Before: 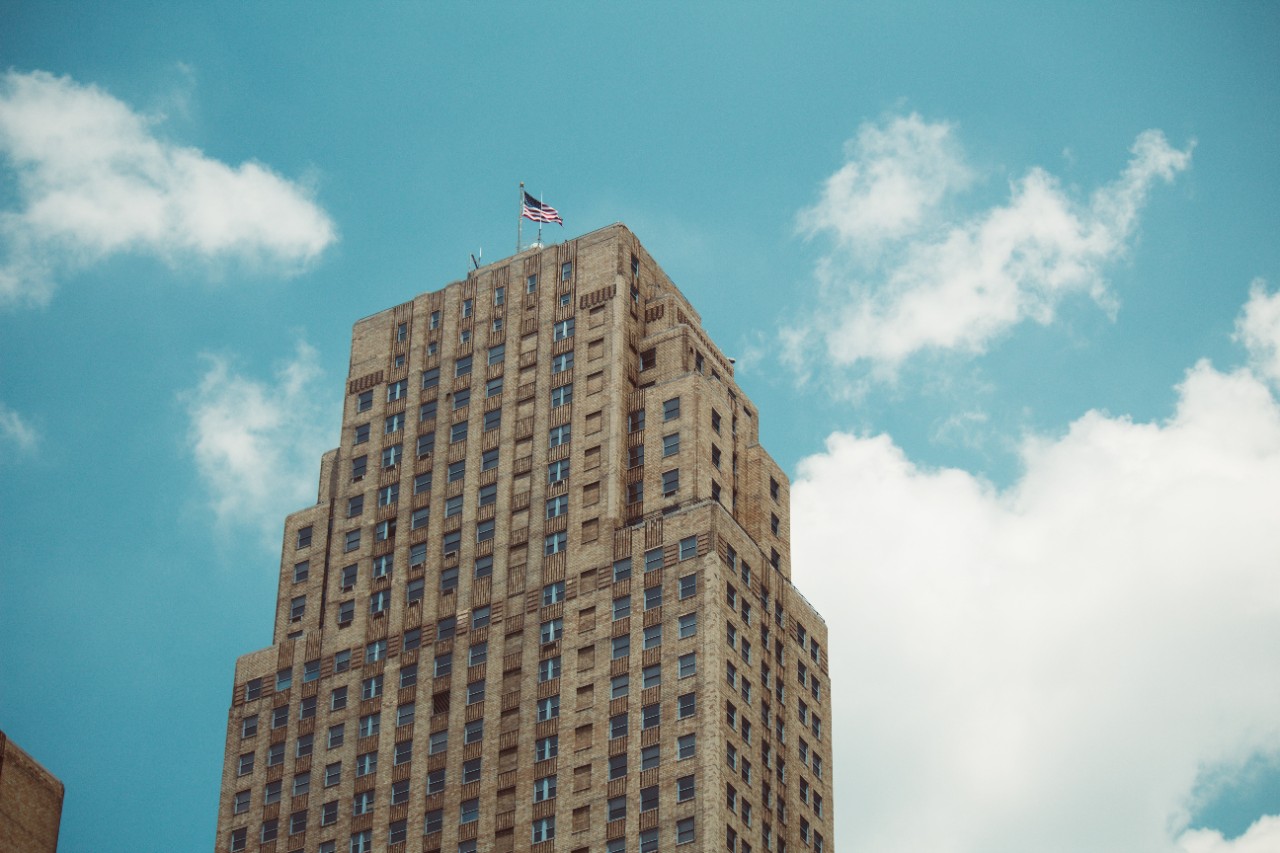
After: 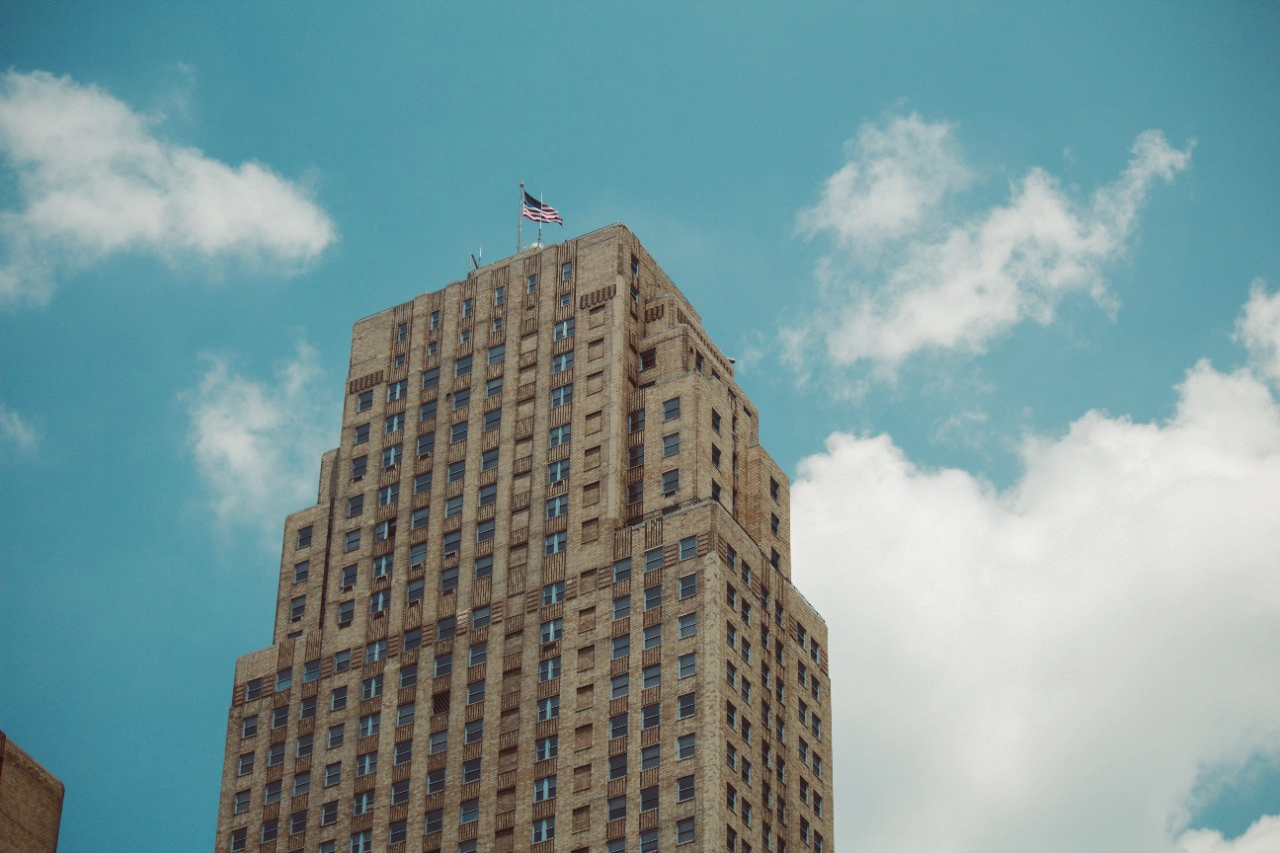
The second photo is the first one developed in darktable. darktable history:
tone equalizer: on, module defaults
rgb curve: curves: ch0 [(0, 0) (0.175, 0.154) (0.785, 0.663) (1, 1)]
